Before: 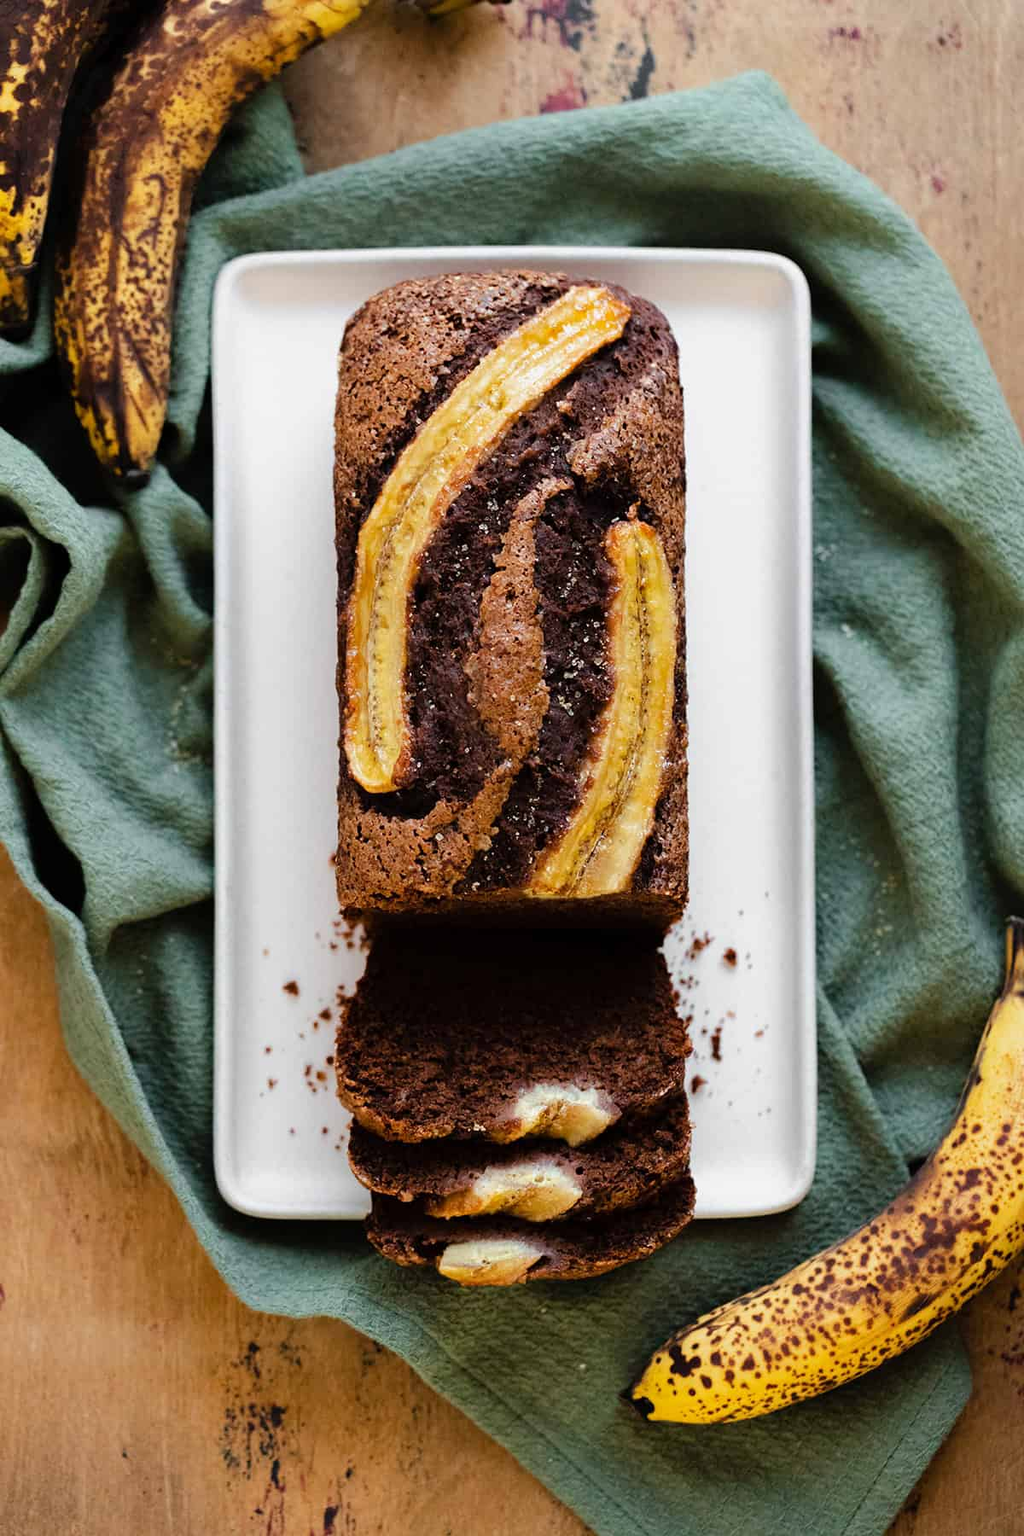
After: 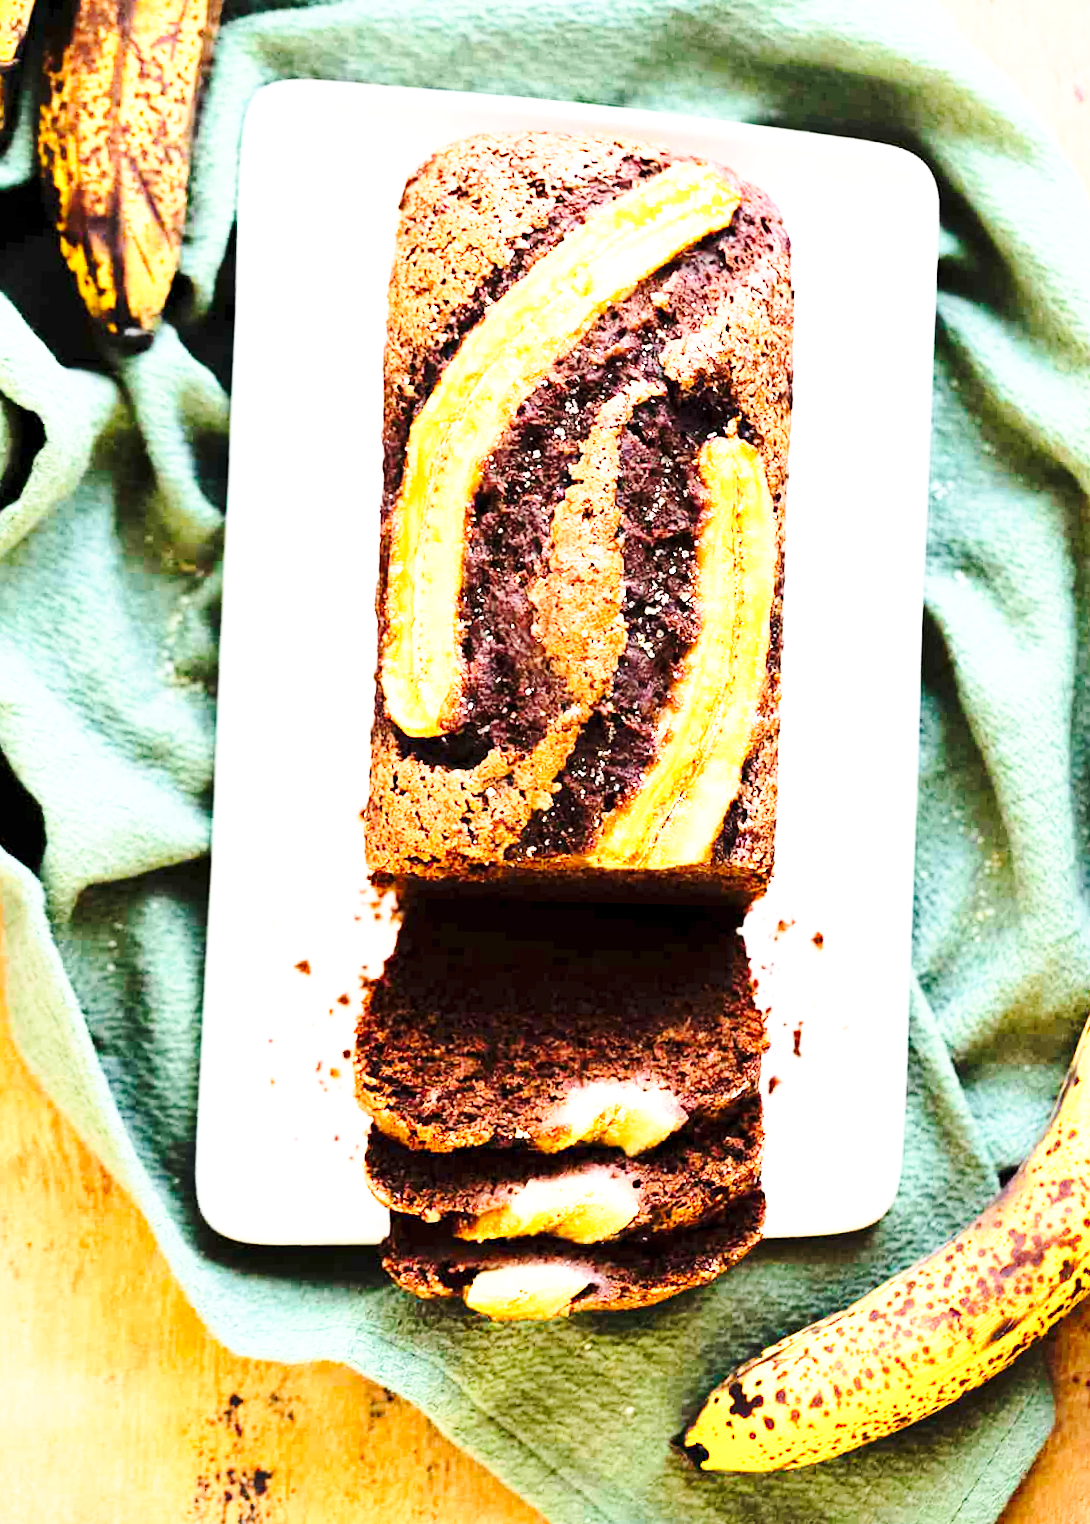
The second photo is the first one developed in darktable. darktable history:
crop and rotate: angle -1.96°, left 3.097%, top 4.154%, right 1.586%, bottom 0.529%
rotate and perspective: rotation 0.679°, lens shift (horizontal) 0.136, crop left 0.009, crop right 0.991, crop top 0.078, crop bottom 0.95
exposure: black level correction 0.001, exposure 1.398 EV, compensate exposure bias true, compensate highlight preservation false
base curve: curves: ch0 [(0, 0) (0.028, 0.03) (0.121, 0.232) (0.46, 0.748) (0.859, 0.968) (1, 1)], preserve colors none
contrast brightness saturation: contrast 0.2, brightness 0.15, saturation 0.14
